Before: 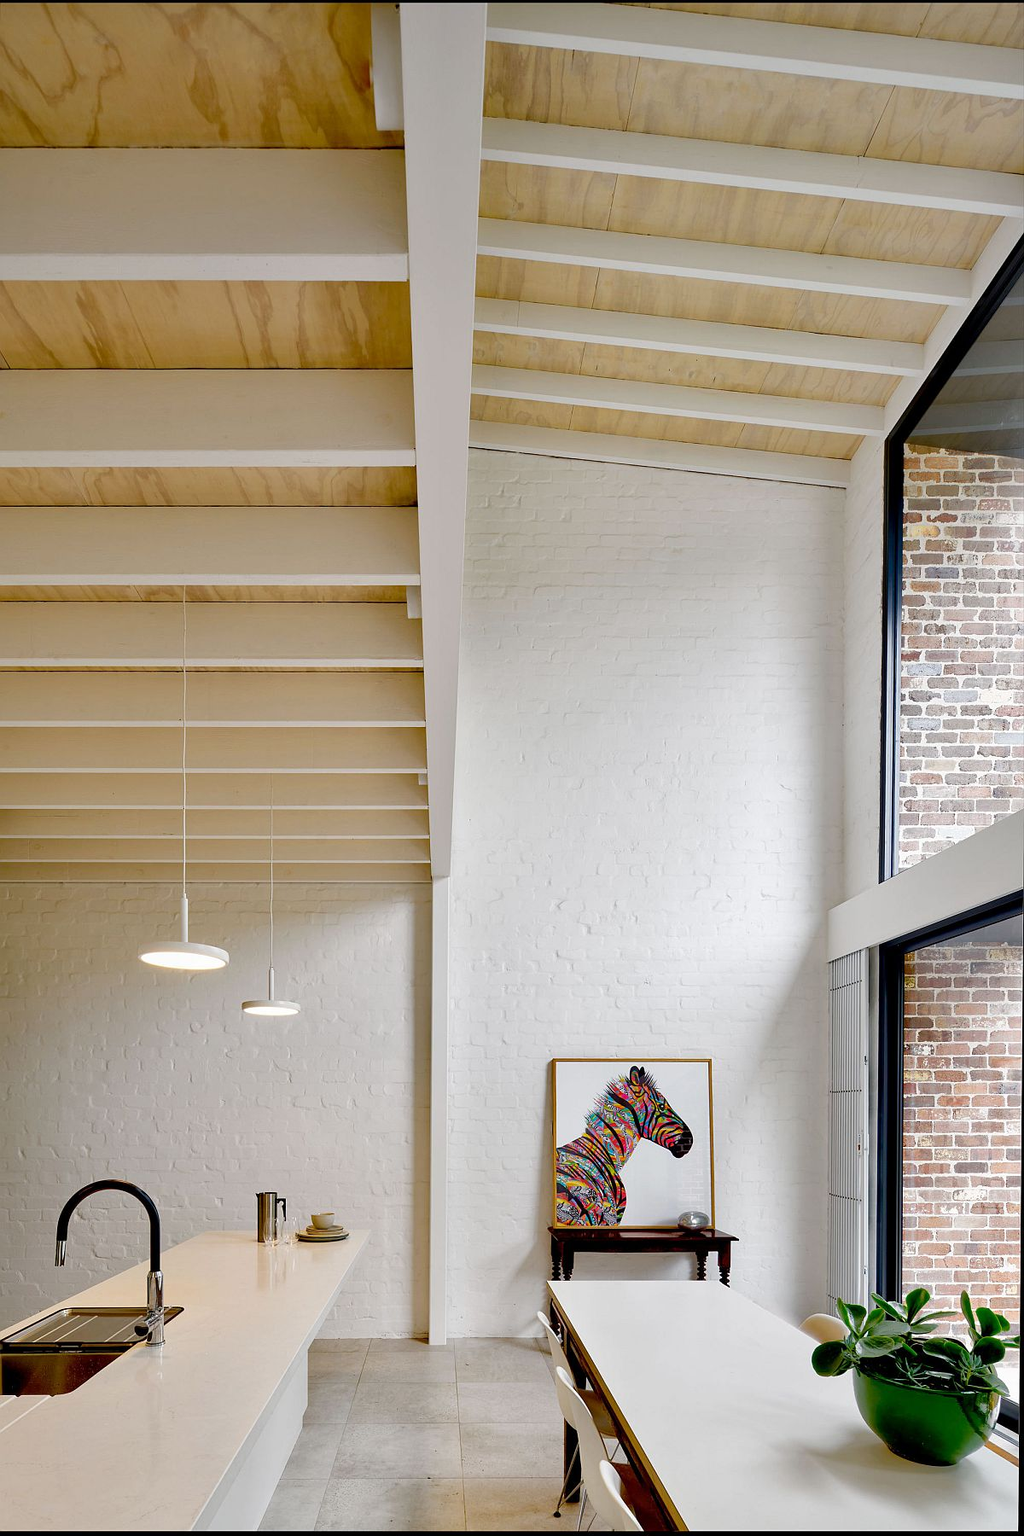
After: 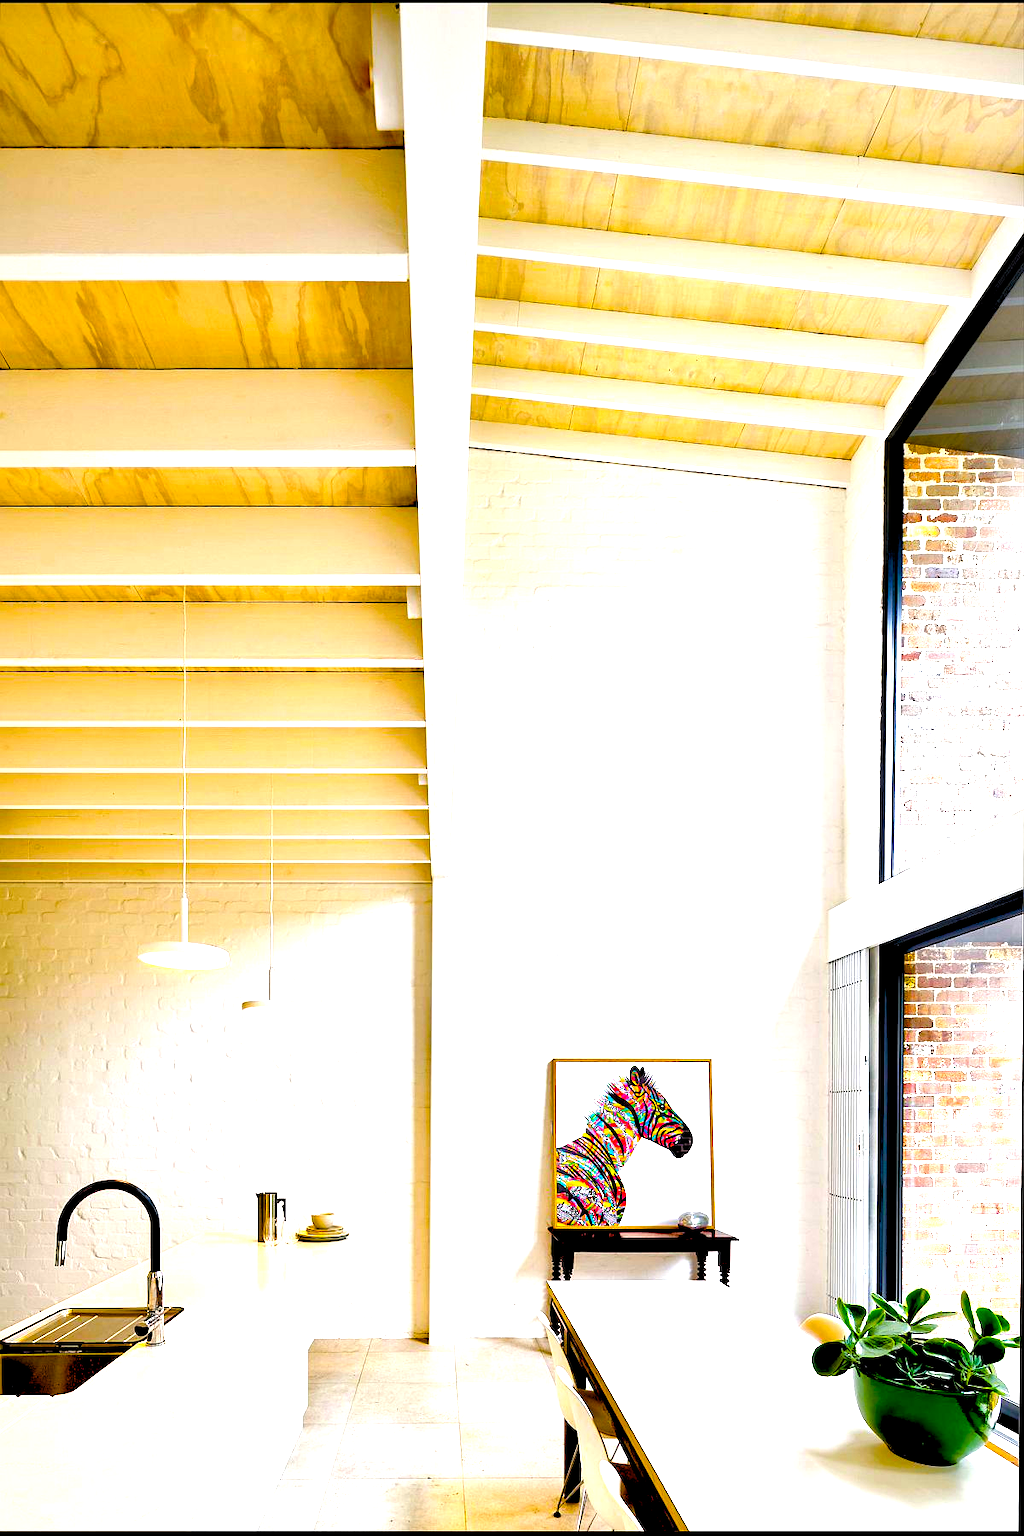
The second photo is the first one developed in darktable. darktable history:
color balance rgb: linear chroma grading › global chroma 9%, perceptual saturation grading › global saturation 36%, perceptual saturation grading › shadows 35%, perceptual brilliance grading › global brilliance 21.21%, perceptual brilliance grading › shadows -35%, global vibrance 21.21%
exposure: exposure 0.661 EV, compensate highlight preservation false
rgb levels: levels [[0.013, 0.434, 0.89], [0, 0.5, 1], [0, 0.5, 1]]
